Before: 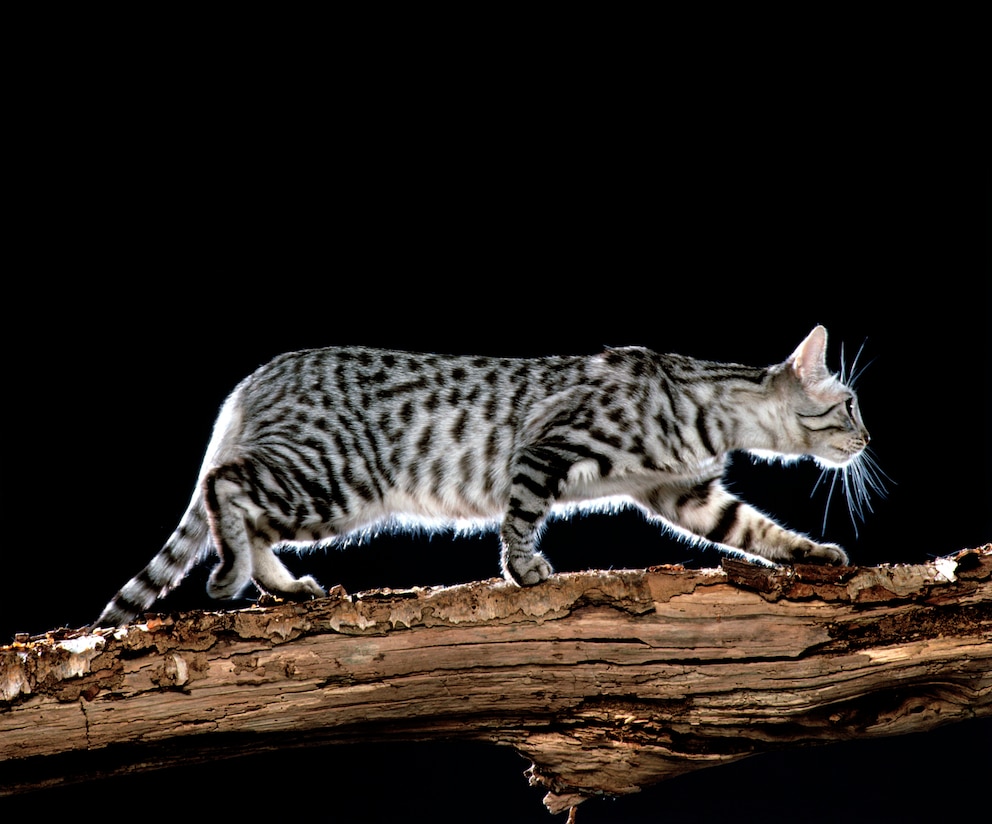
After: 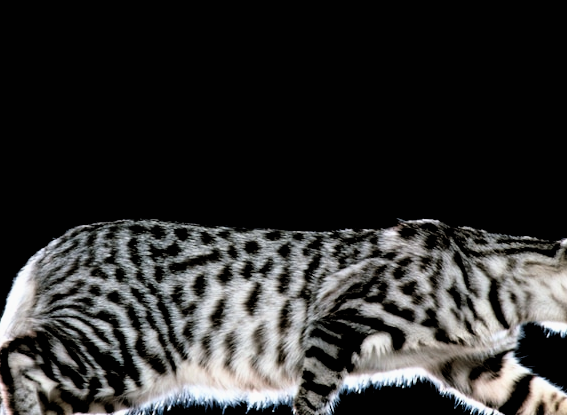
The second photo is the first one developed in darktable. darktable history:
filmic rgb: black relative exposure -4.93 EV, white relative exposure 2.84 EV, hardness 3.72
contrast brightness saturation: contrast 0.15, brightness 0.05
crop: left 20.932%, top 15.471%, right 21.848%, bottom 34.081%
